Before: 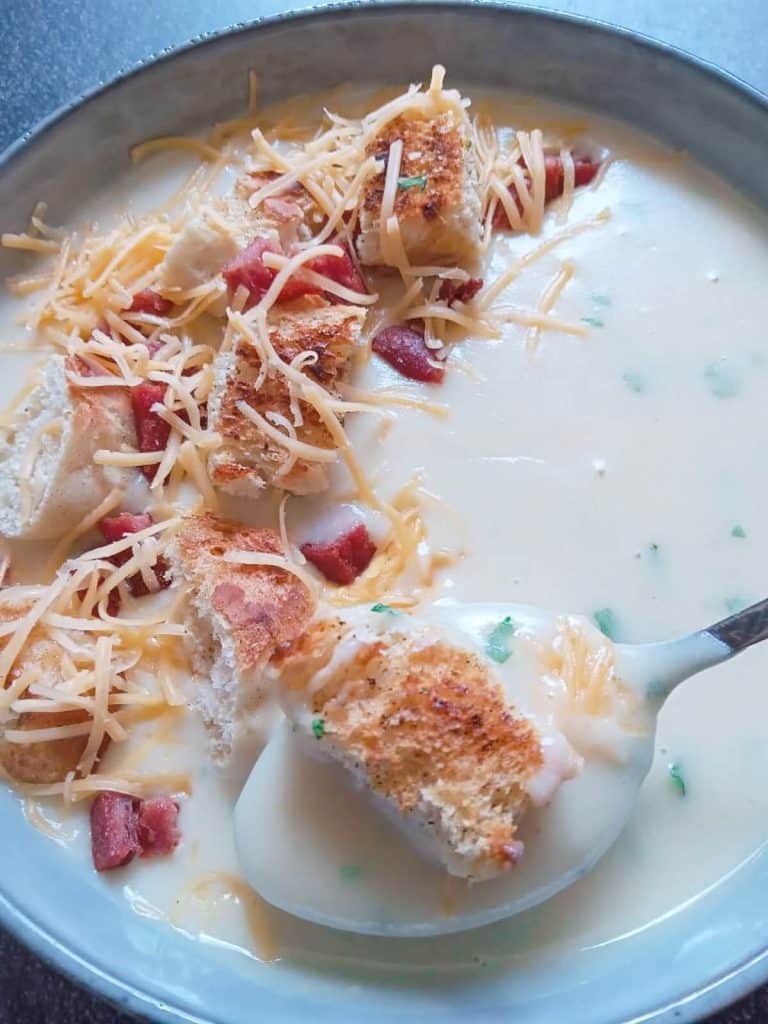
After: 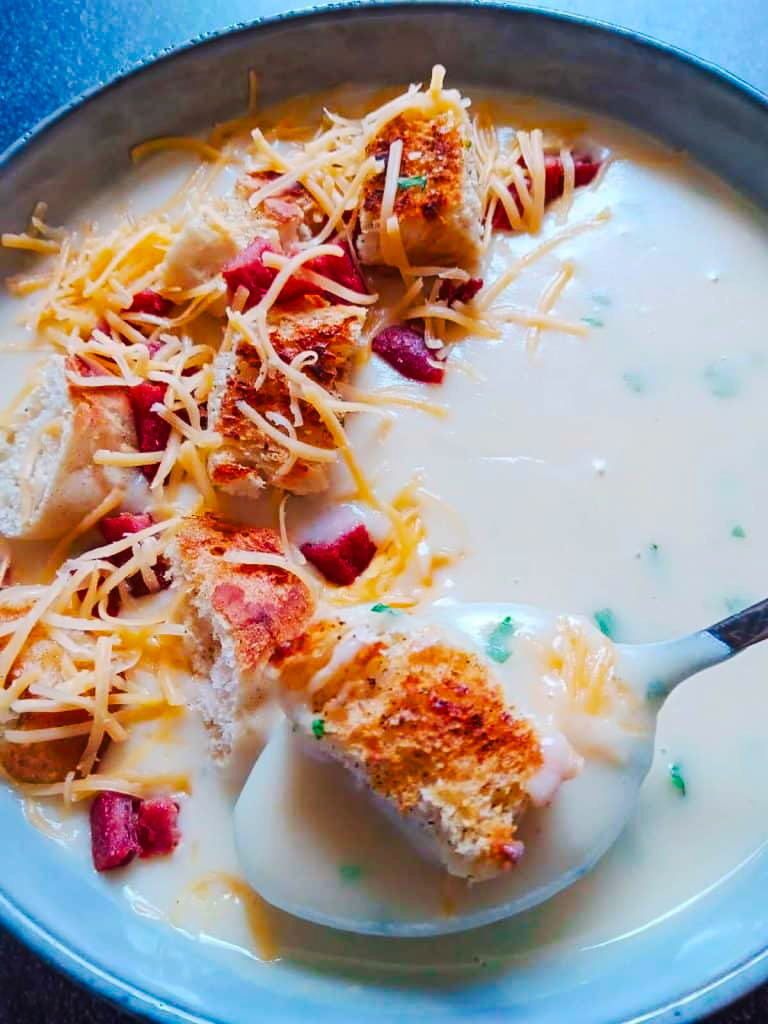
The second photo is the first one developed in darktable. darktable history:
tone curve: curves: ch0 [(0, 0) (0.003, 0.003) (0.011, 0.009) (0.025, 0.018) (0.044, 0.028) (0.069, 0.038) (0.1, 0.049) (0.136, 0.062) (0.177, 0.089) (0.224, 0.123) (0.277, 0.165) (0.335, 0.223) (0.399, 0.293) (0.468, 0.385) (0.543, 0.497) (0.623, 0.613) (0.709, 0.716) (0.801, 0.802) (0.898, 0.887) (1, 1)], preserve colors none
color balance rgb: power › luminance 0.978%, power › chroma 0.374%, power › hue 34.39°, global offset › luminance -0.508%, linear chroma grading › global chroma 18.828%, perceptual saturation grading › global saturation 19.796%, global vibrance 9.56%
